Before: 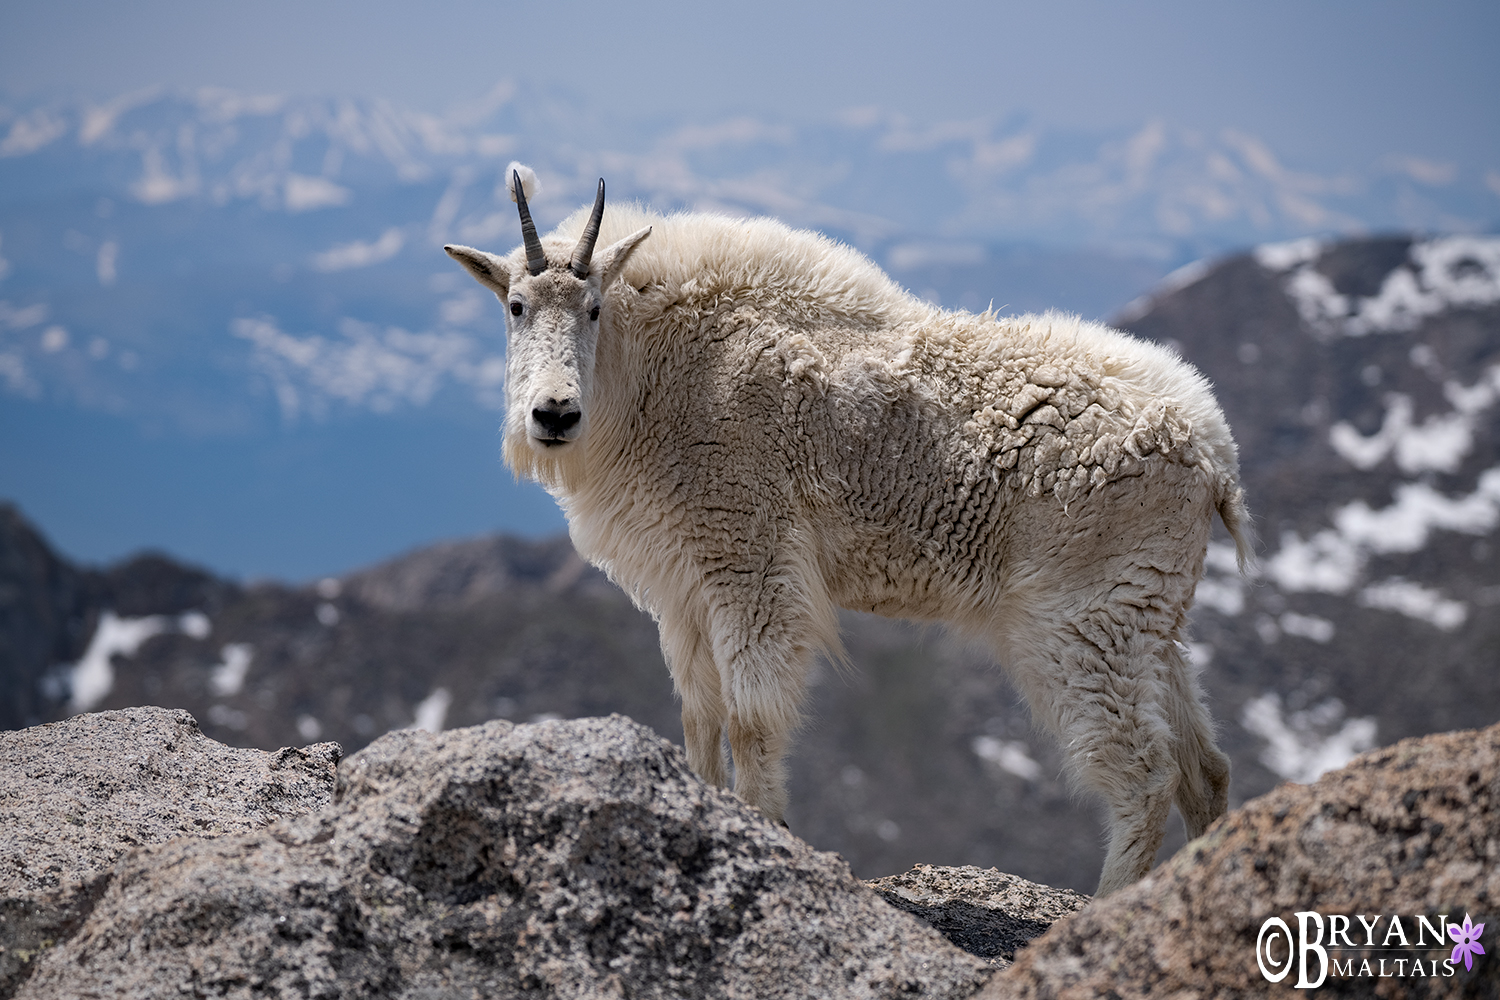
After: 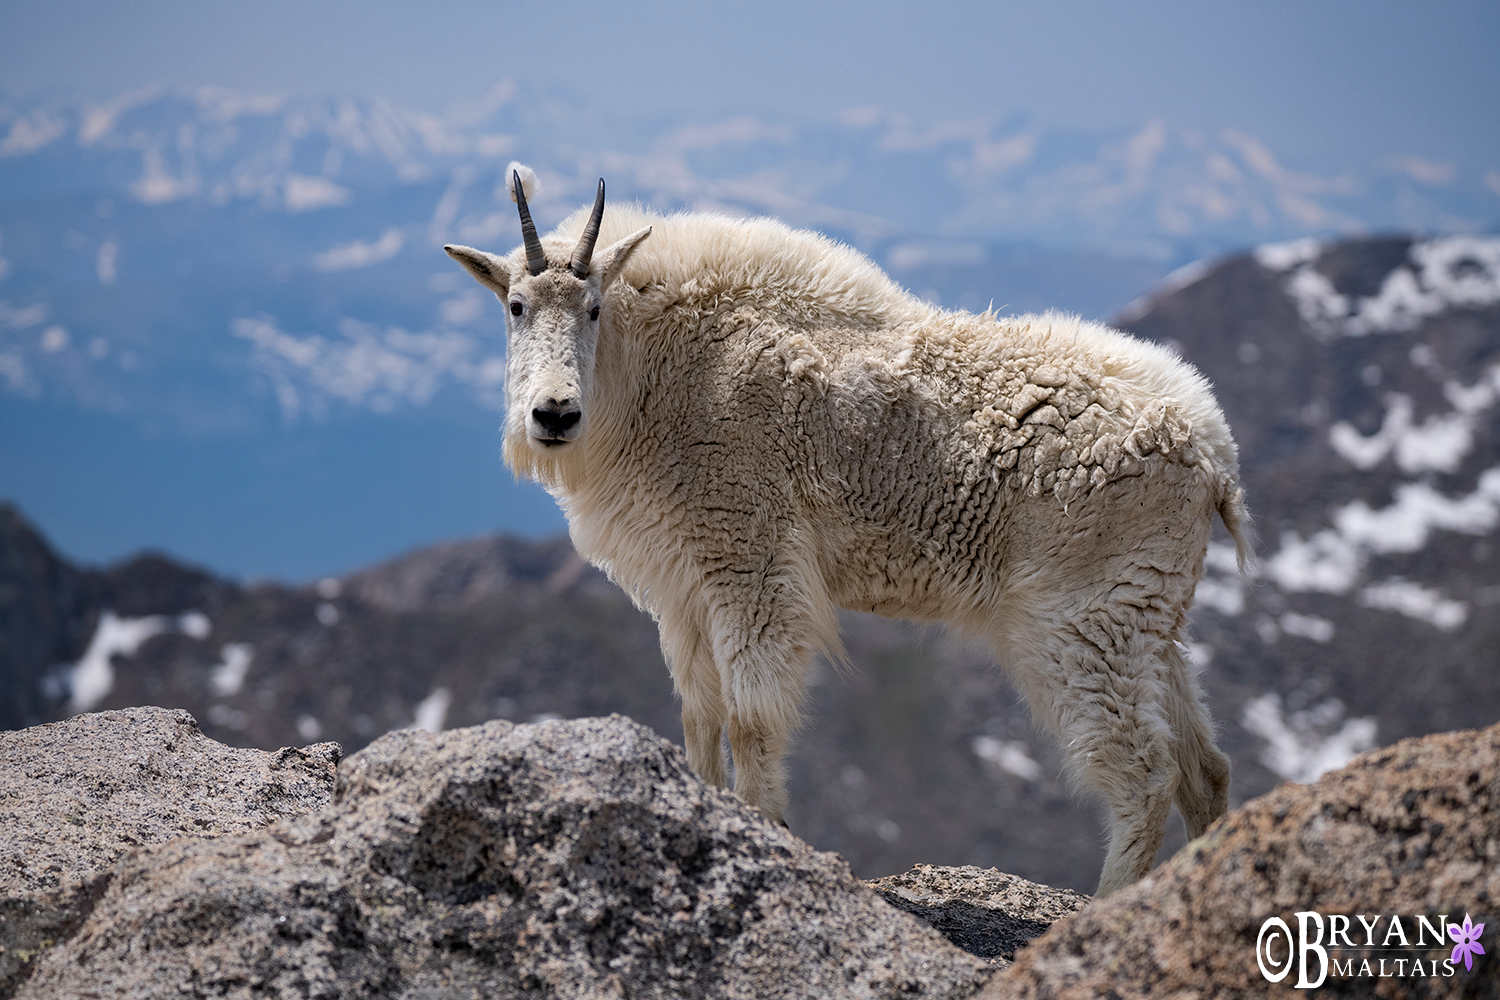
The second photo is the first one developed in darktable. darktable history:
velvia: strength 15.26%
